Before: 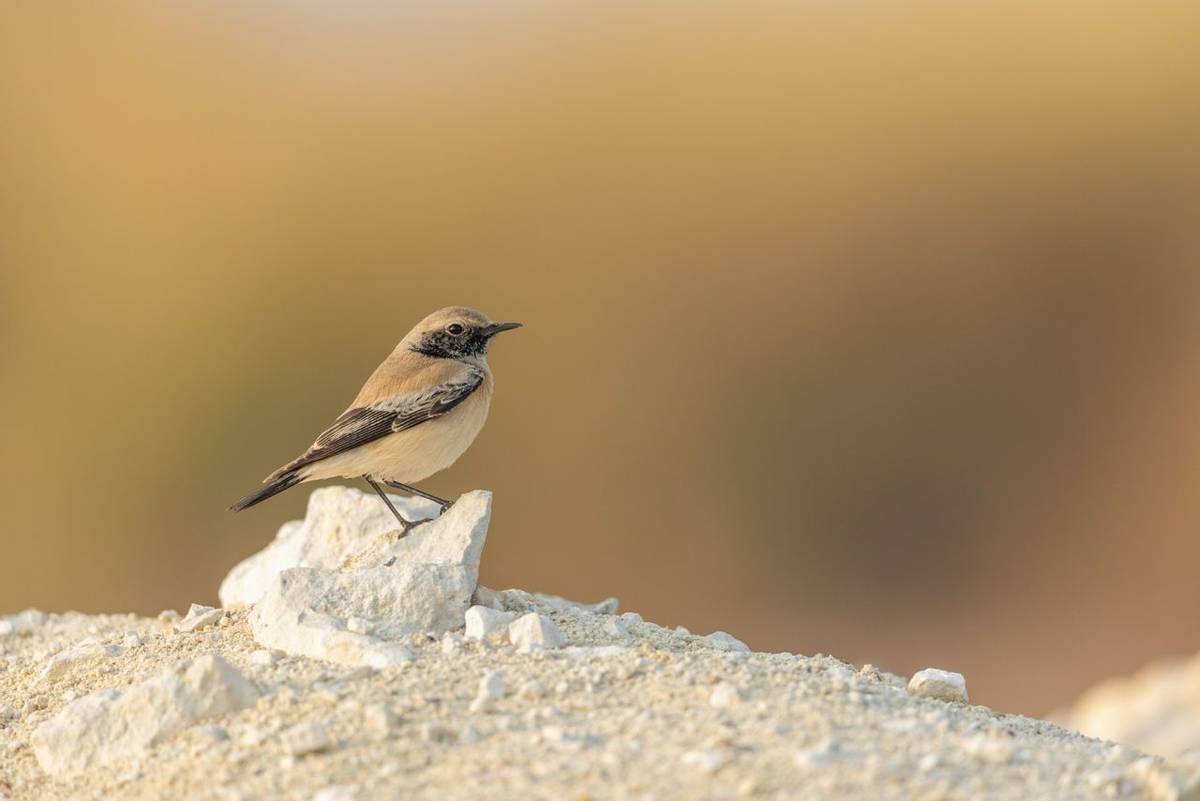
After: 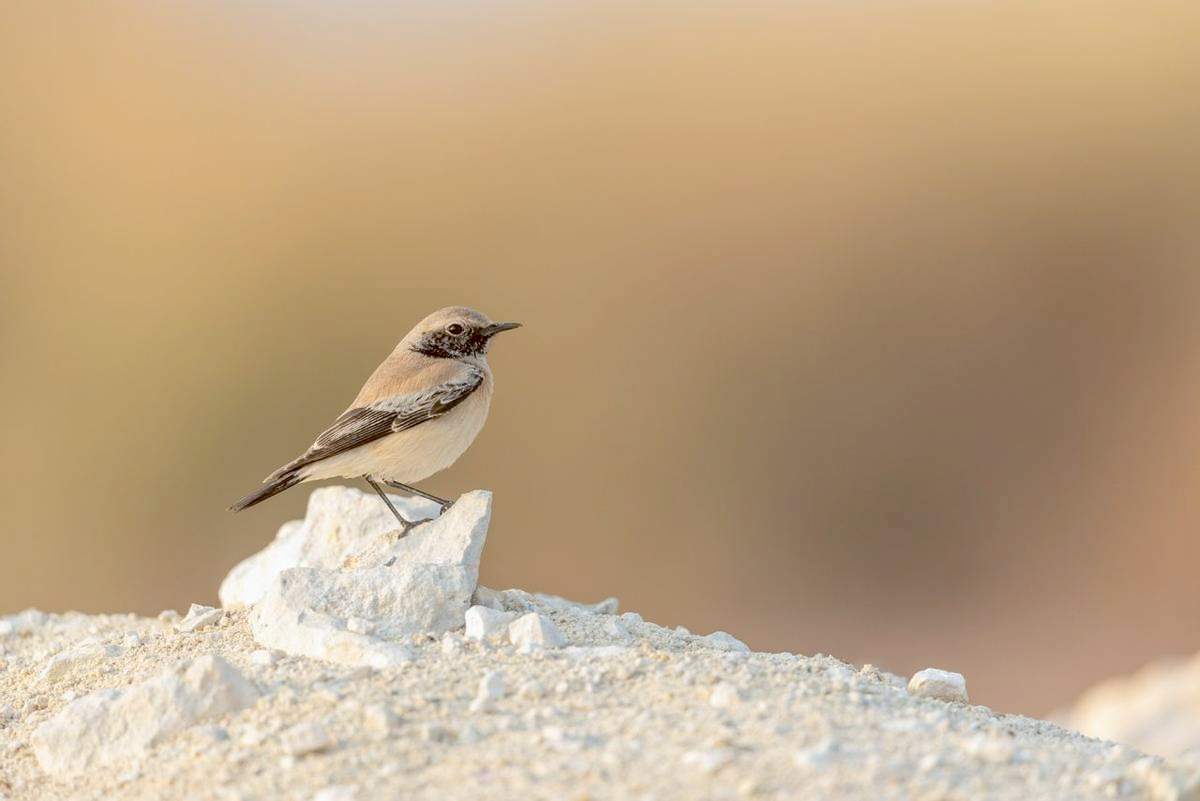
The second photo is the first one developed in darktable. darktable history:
contrast brightness saturation: brightness 0.13
fill light: exposure -2 EV, width 8.6
color balance: lift [1, 1.015, 1.004, 0.985], gamma [1, 0.958, 0.971, 1.042], gain [1, 0.956, 0.977, 1.044]
color correction: saturation 0.85
